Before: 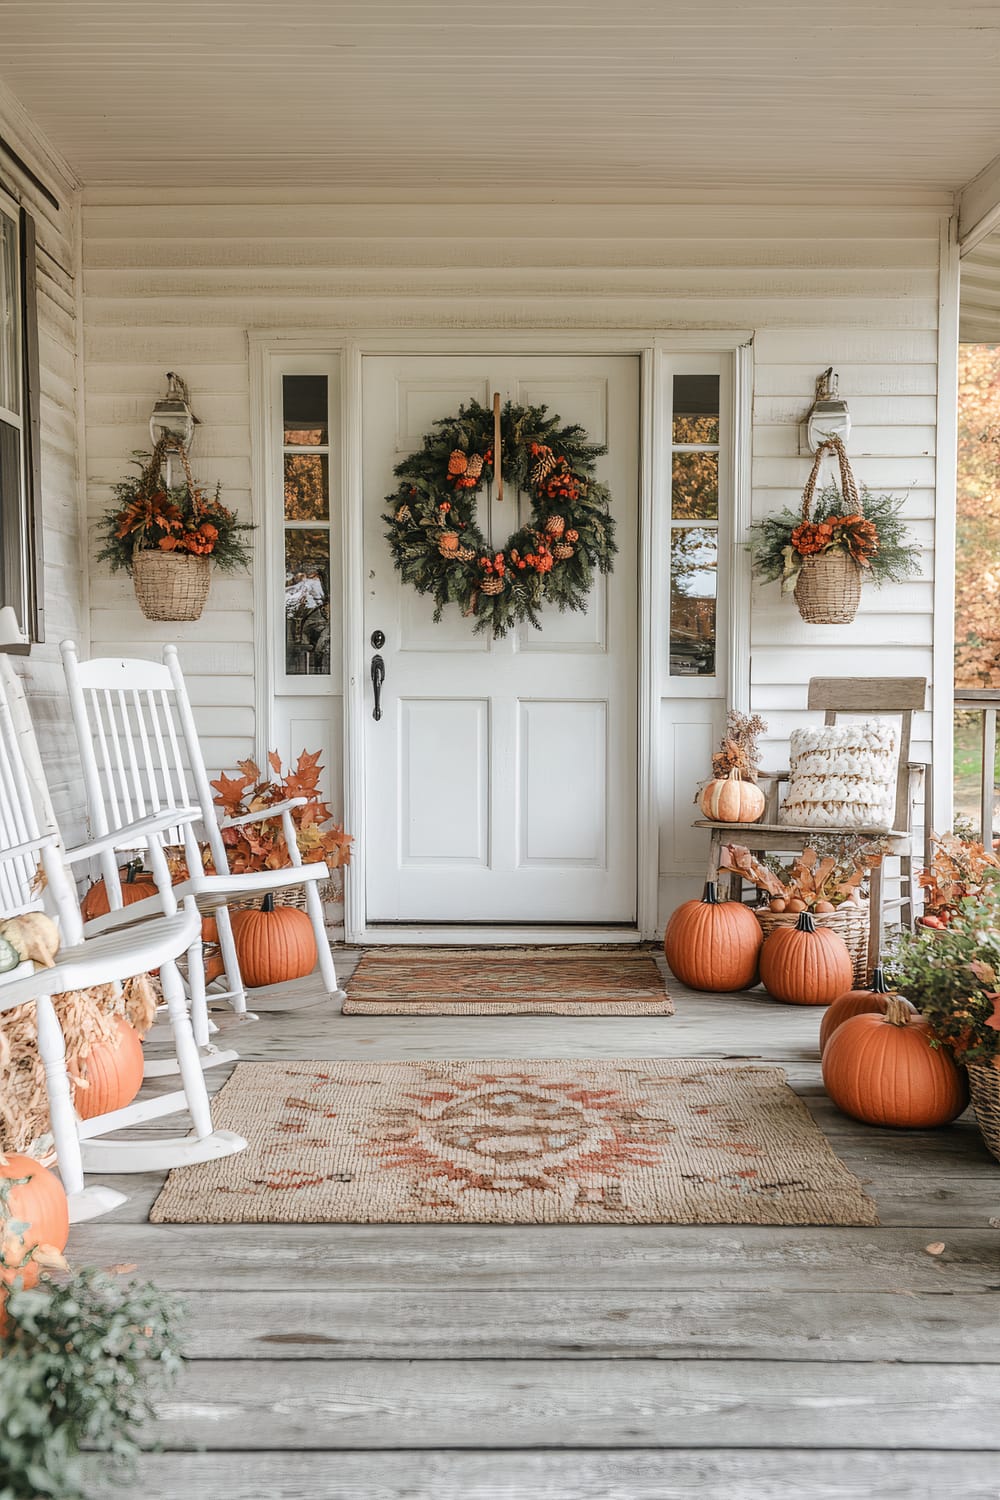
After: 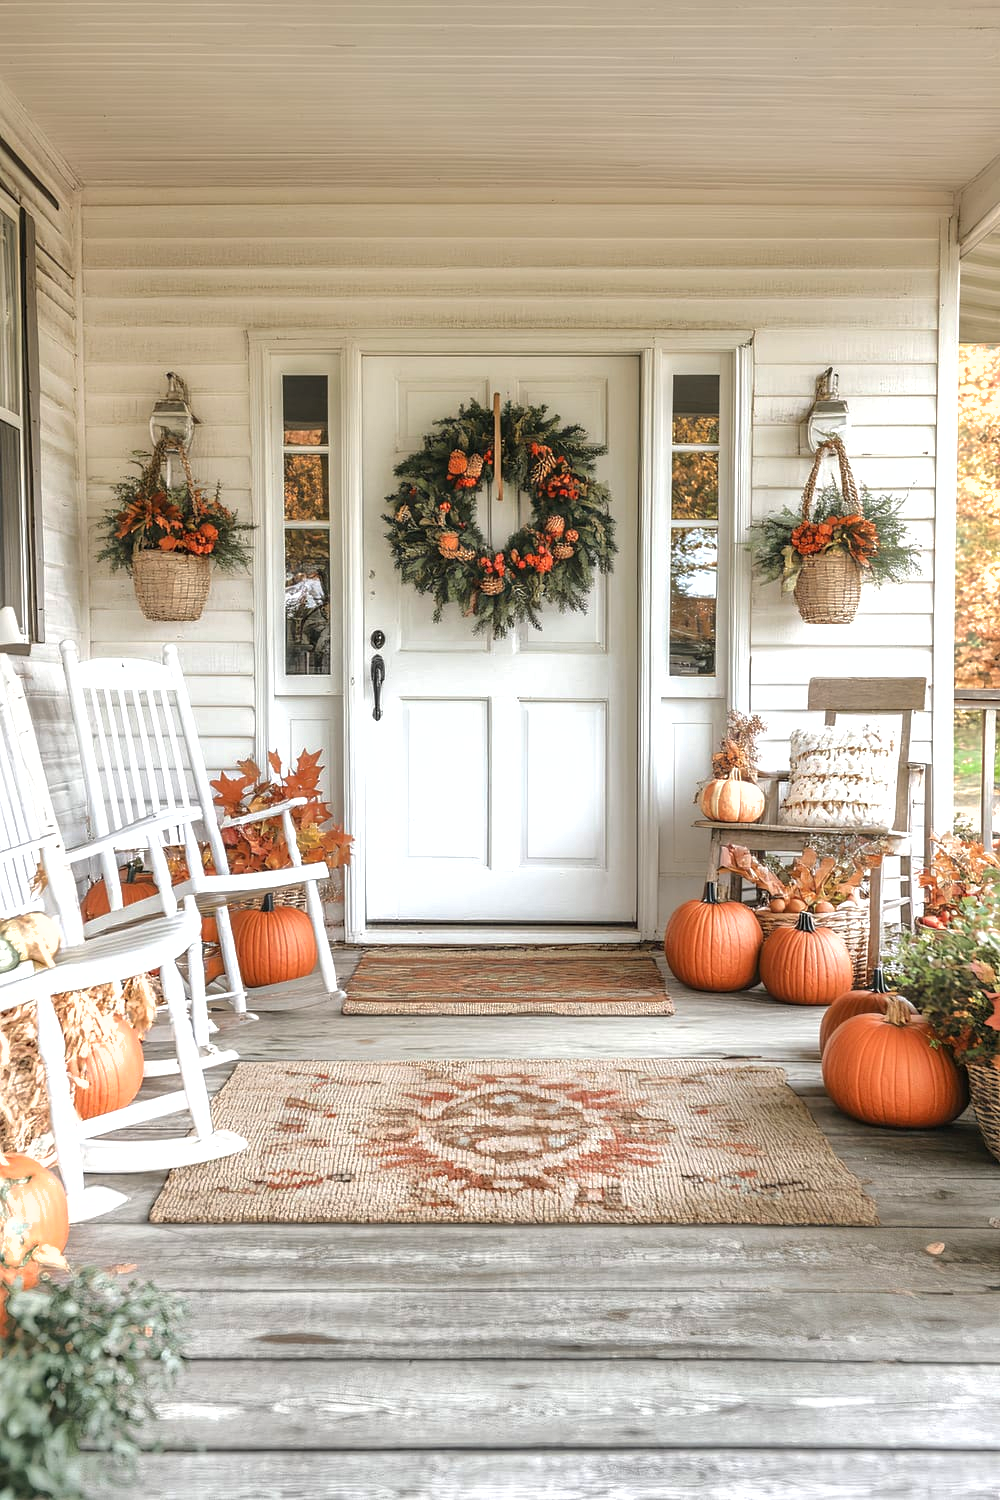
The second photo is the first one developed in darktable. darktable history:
exposure: exposure 0.663 EV, compensate highlight preservation false
shadows and highlights: shadows 29.93
